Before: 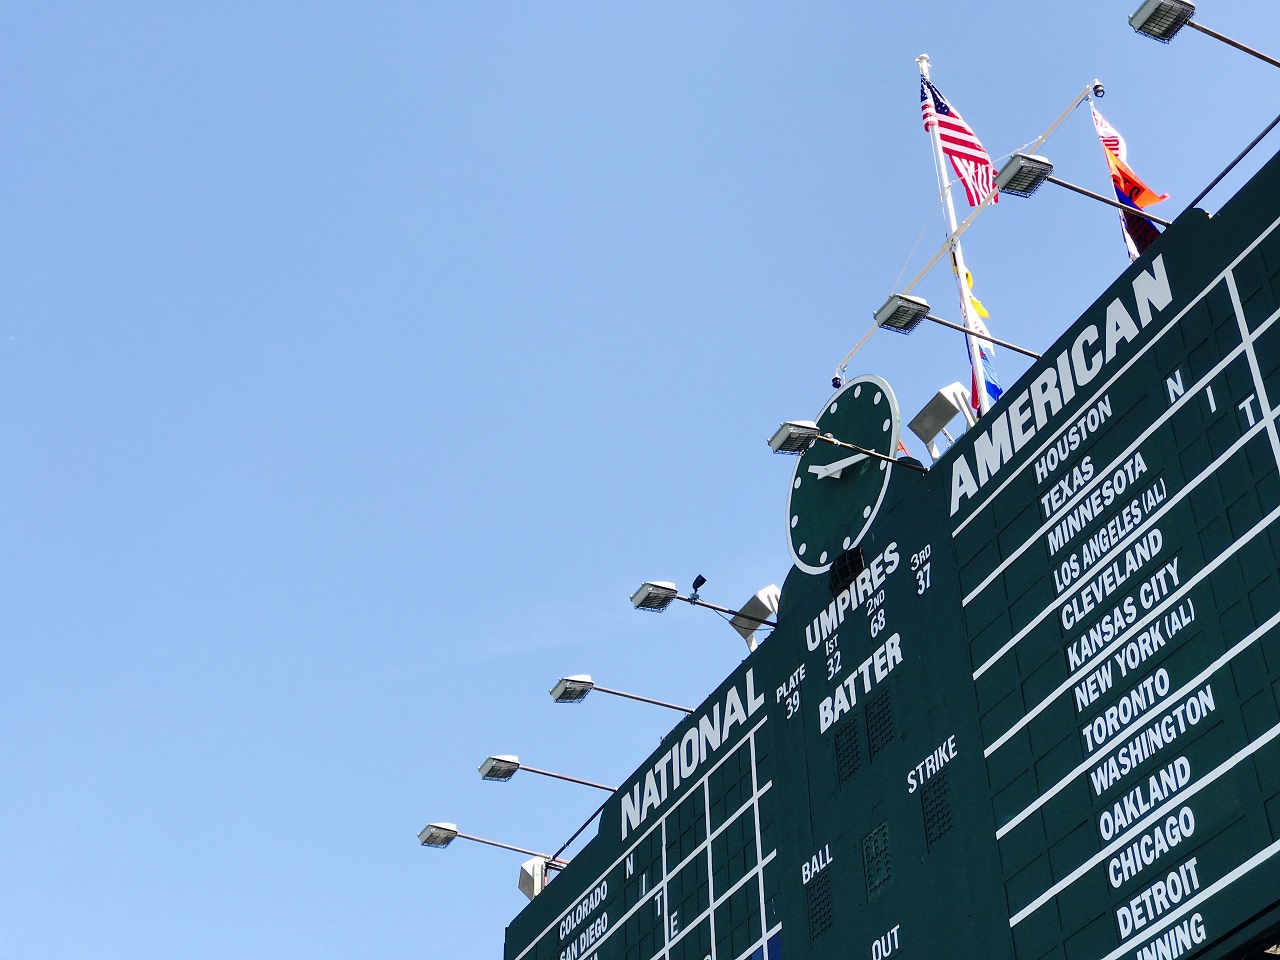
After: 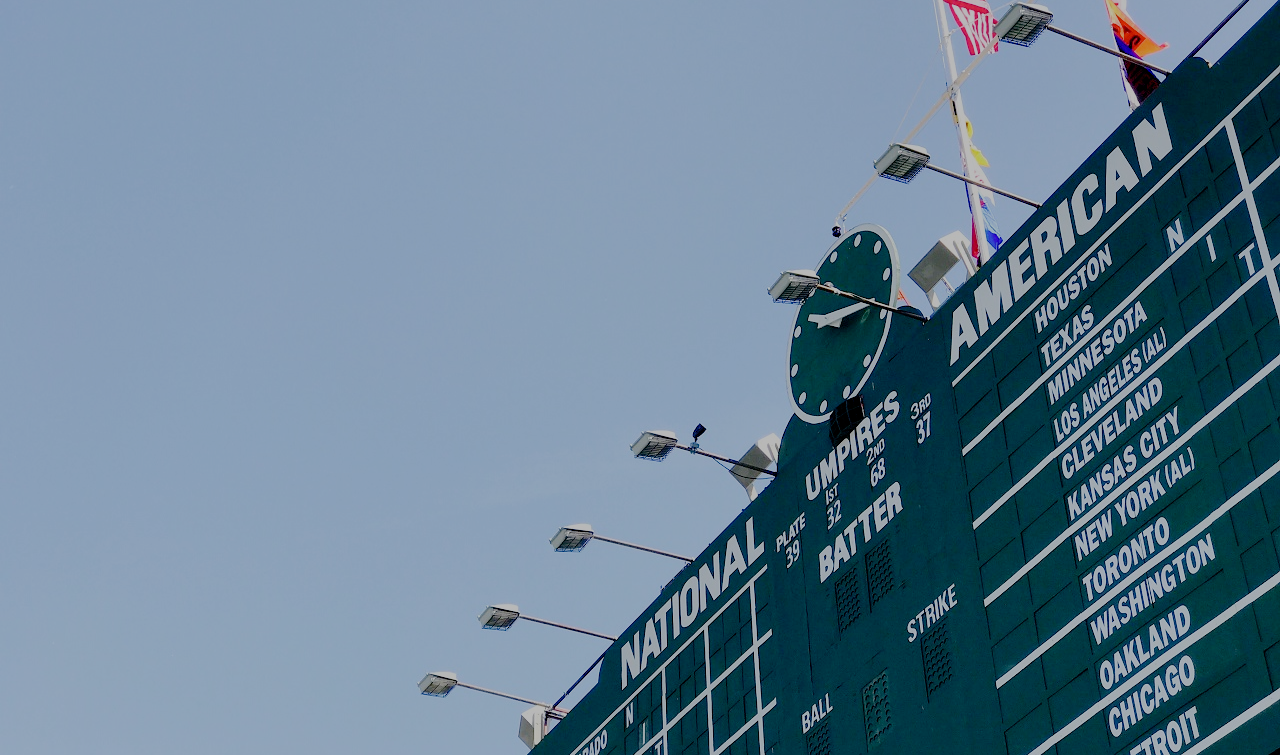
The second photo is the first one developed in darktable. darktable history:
filmic rgb: black relative exposure -7 EV, white relative exposure 6 EV, threshold 3 EV, target black luminance 0%, hardness 2.73, latitude 61.22%, contrast 0.691, highlights saturation mix 10%, shadows ↔ highlights balance -0.073%, preserve chrominance no, color science v4 (2020), iterations of high-quality reconstruction 10, contrast in shadows soft, contrast in highlights soft, enable highlight reconstruction true
crop and rotate: top 15.774%, bottom 5.506%
